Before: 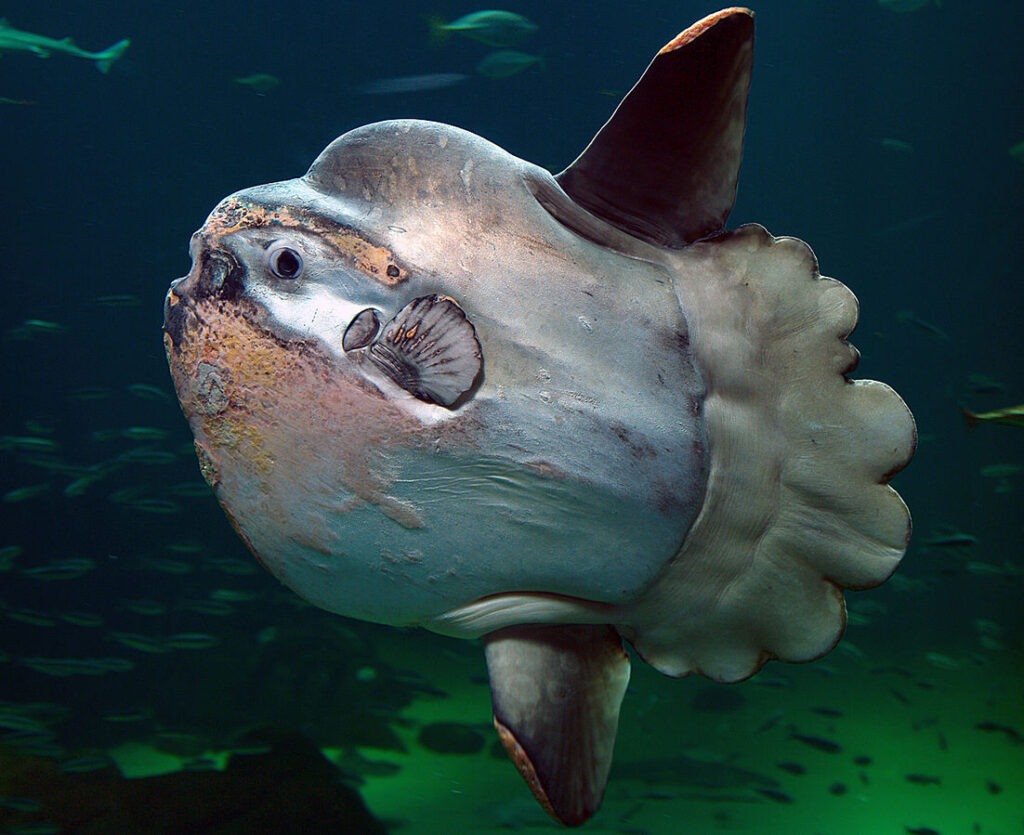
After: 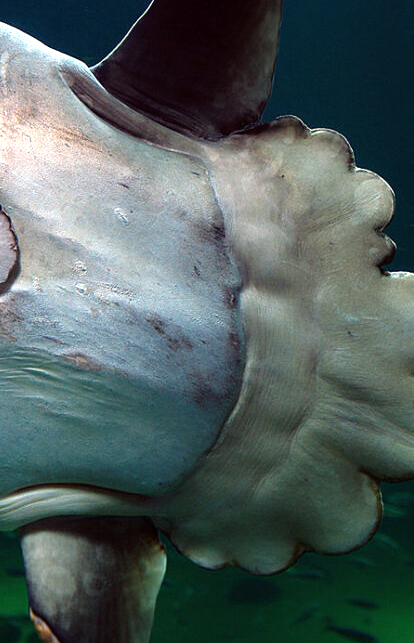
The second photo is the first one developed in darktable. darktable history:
crop: left 45.385%, top 13.016%, right 14.163%, bottom 9.966%
tone equalizer: -8 EV -0.713 EV, -7 EV -0.666 EV, -6 EV -0.602 EV, -5 EV -0.364 EV, -3 EV 0.383 EV, -2 EV 0.6 EV, -1 EV 0.692 EV, +0 EV 0.725 EV
